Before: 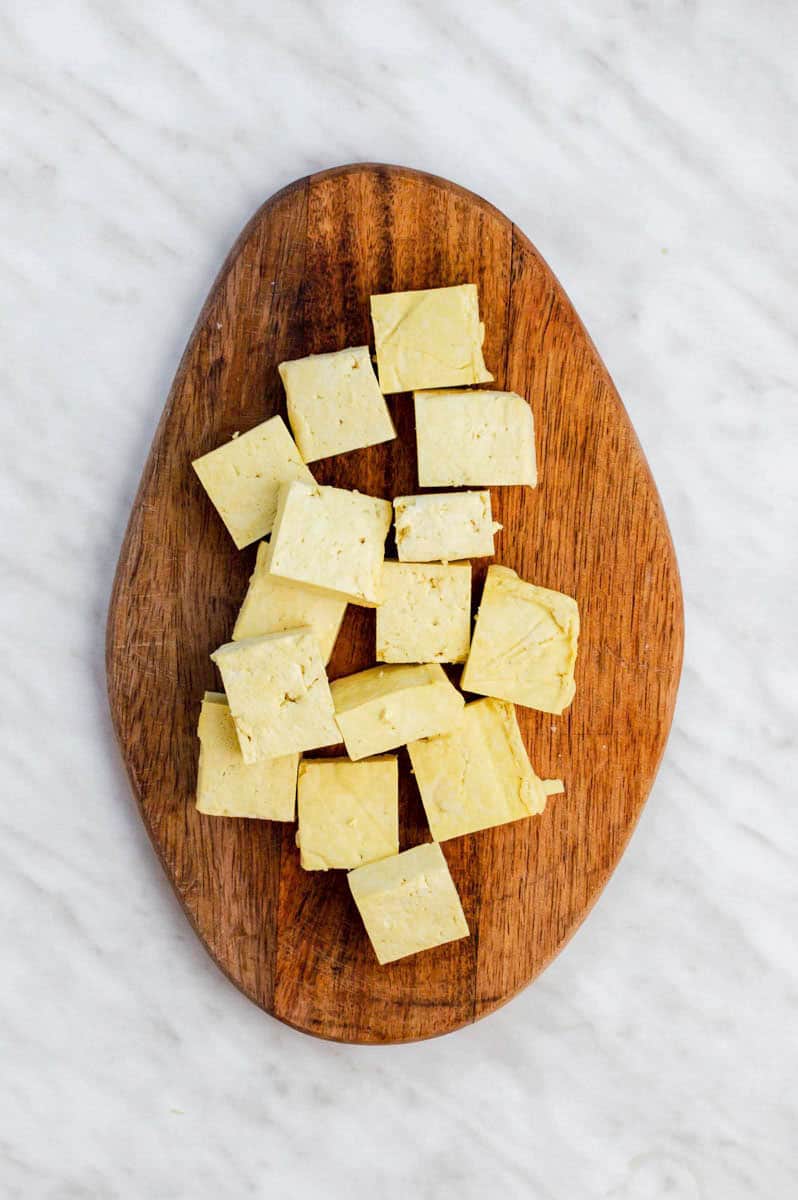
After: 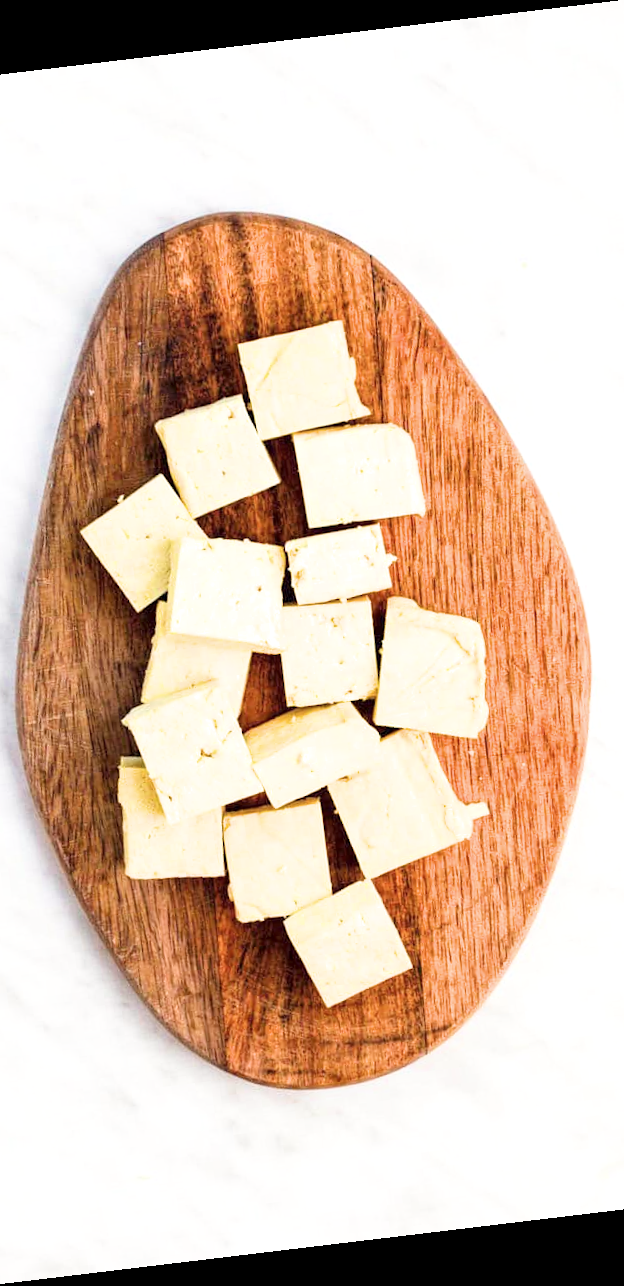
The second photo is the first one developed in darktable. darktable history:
crop and rotate: left 17.732%, right 15.423%
white balance: red 1.009, blue 0.985
exposure: black level correction 0, exposure 1.2 EV, compensate exposure bias true, compensate highlight preservation false
local contrast: highlights 100%, shadows 100%, detail 120%, midtone range 0.2
filmic rgb: black relative exposure -14.19 EV, white relative exposure 3.39 EV, hardness 7.89, preserve chrominance max RGB
rotate and perspective: rotation -6.83°, automatic cropping off
contrast brightness saturation: saturation -0.1
